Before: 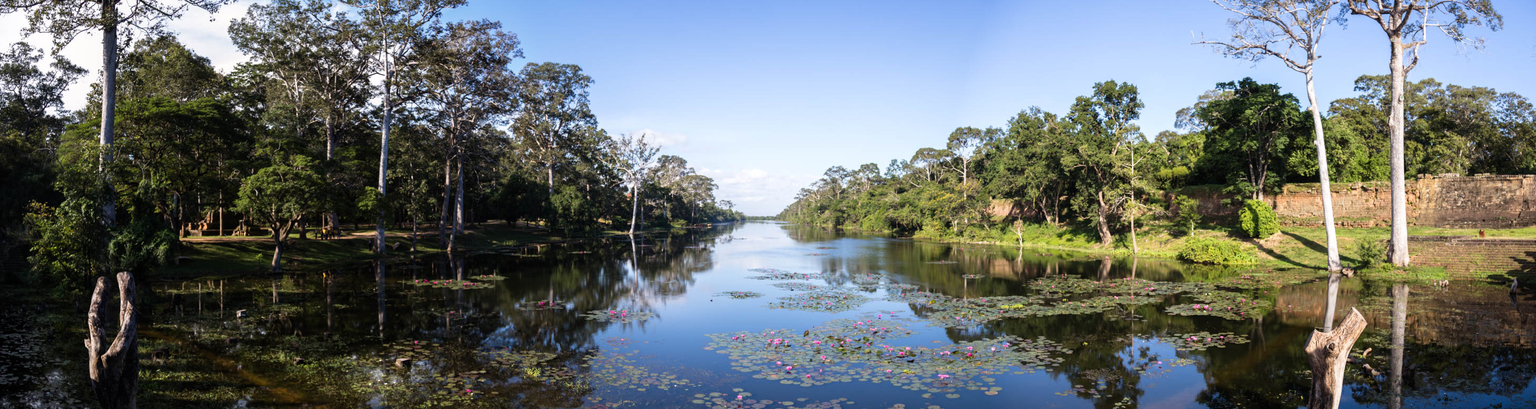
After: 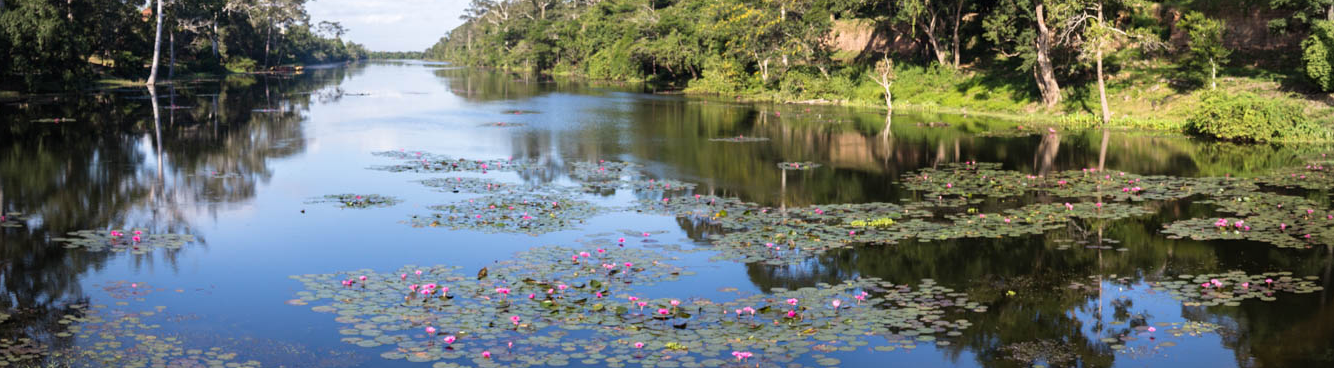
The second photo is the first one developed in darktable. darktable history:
crop: left 35.911%, top 46.257%, right 18.197%, bottom 6.139%
vignetting: on, module defaults
